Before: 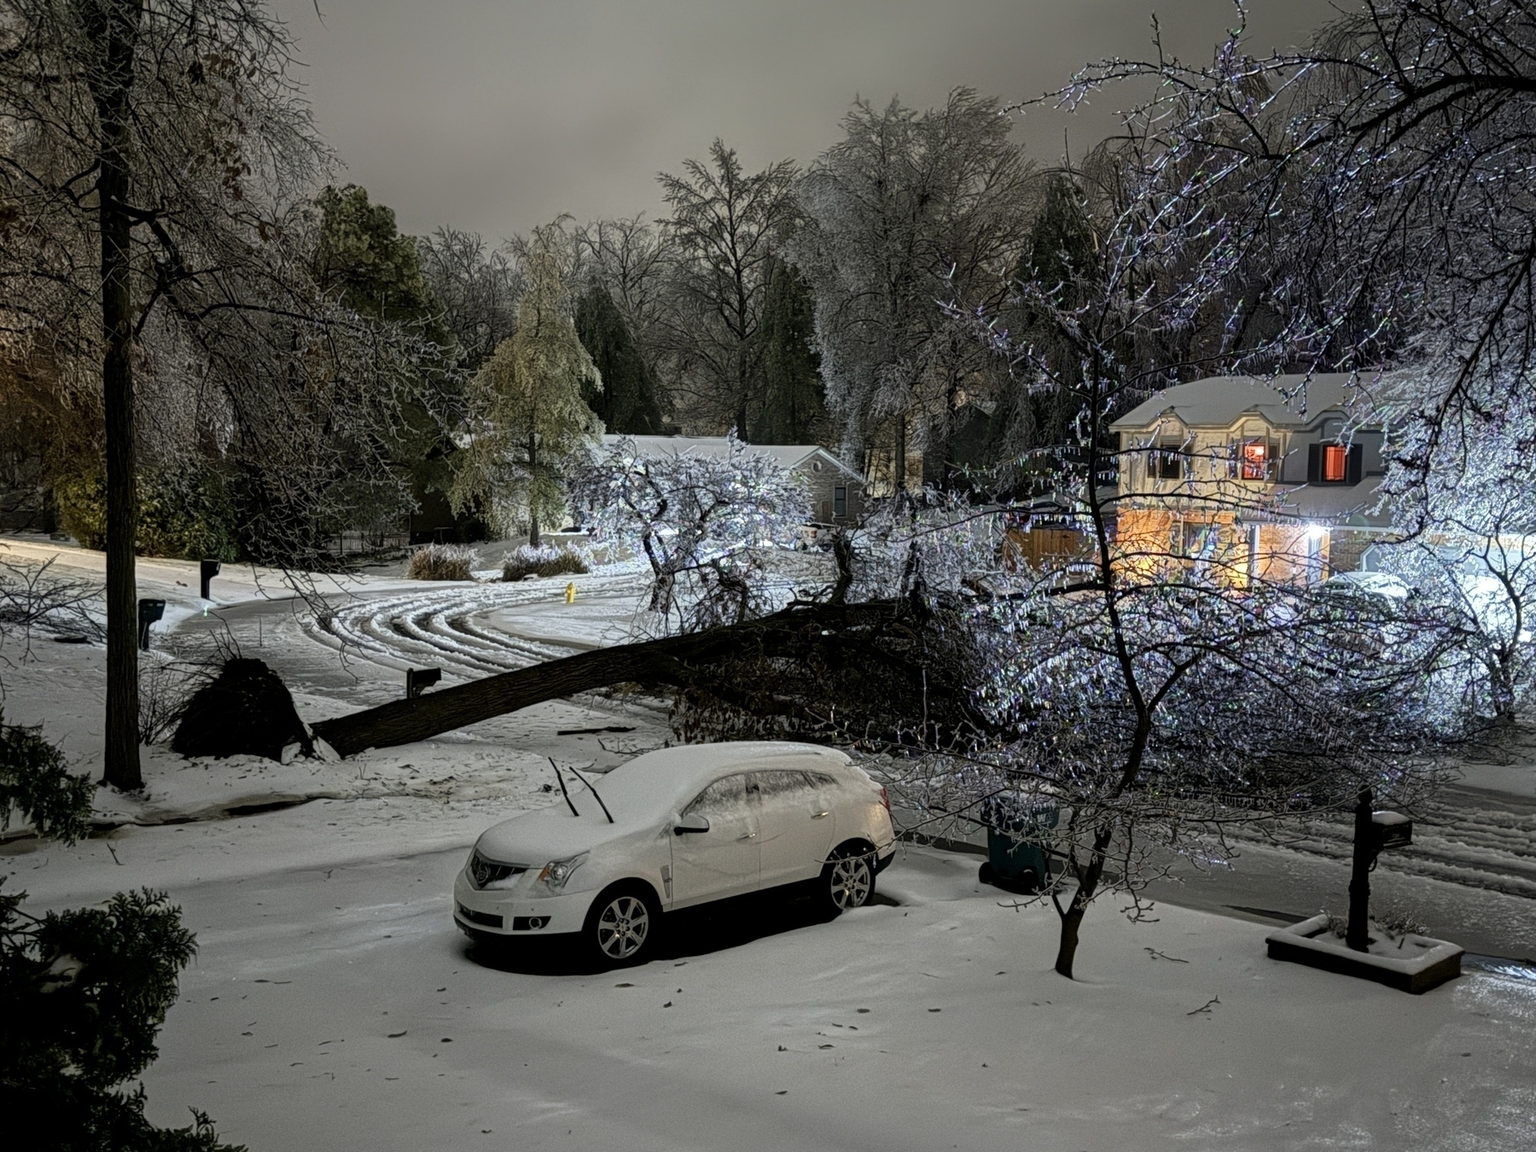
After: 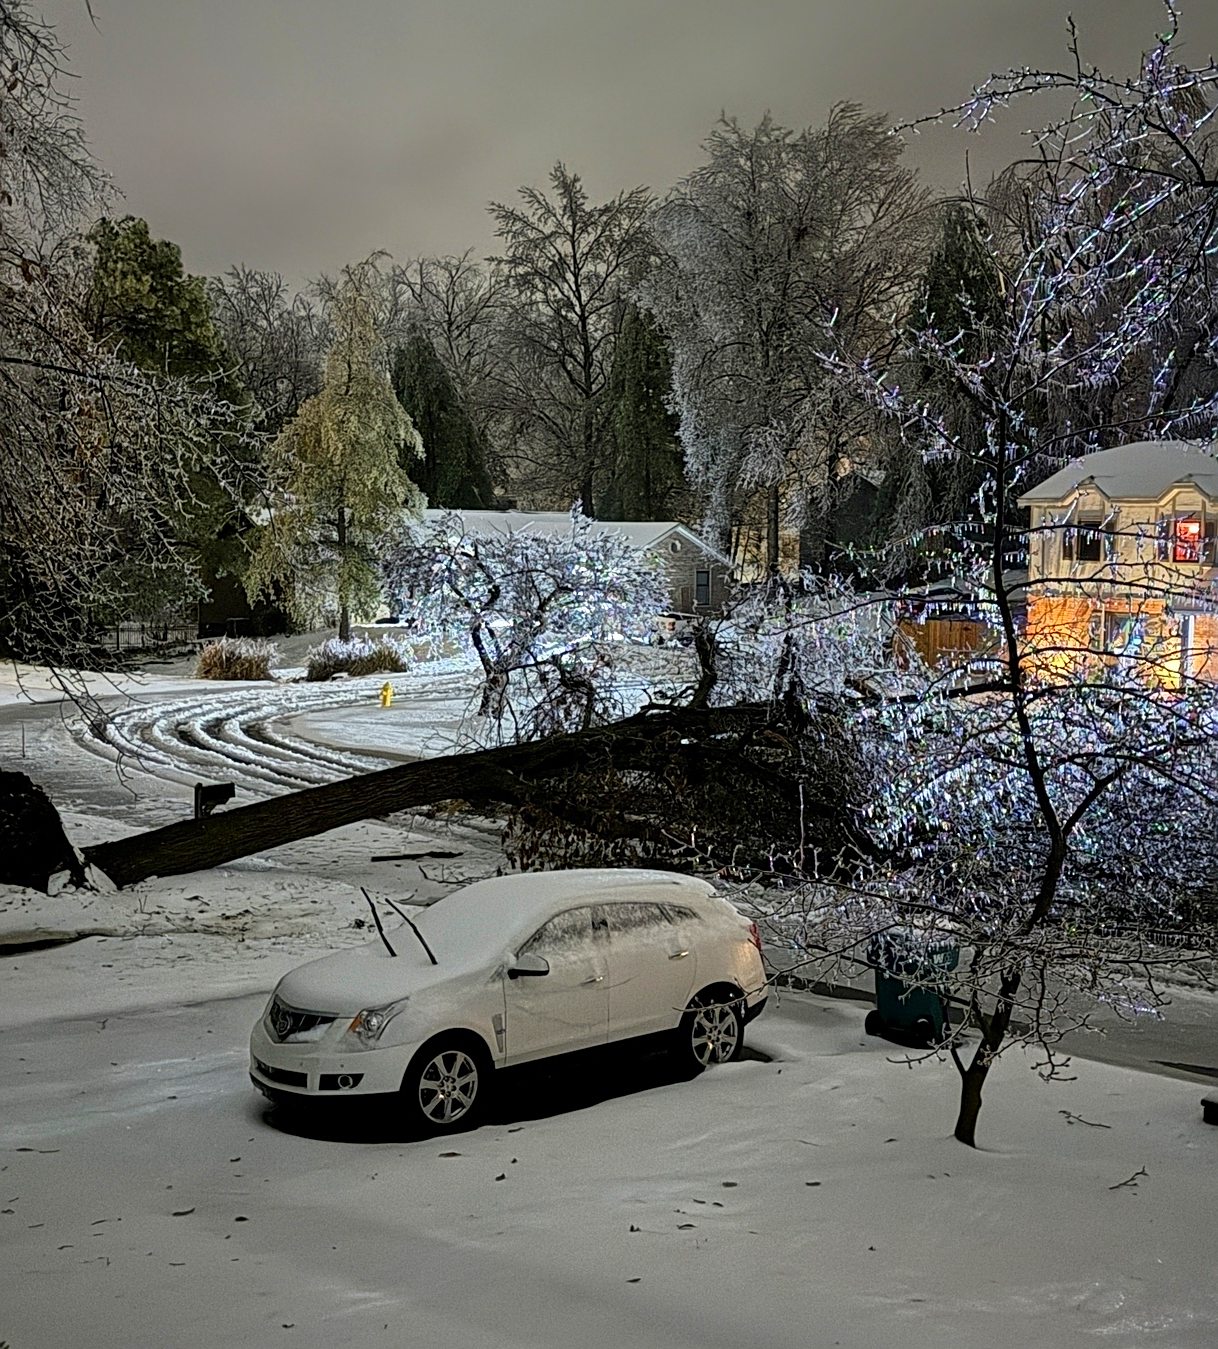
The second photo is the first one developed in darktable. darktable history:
contrast brightness saturation: saturation 0.179
crop and rotate: left 15.688%, right 16.595%
sharpen: on, module defaults
shadows and highlights: soften with gaussian
